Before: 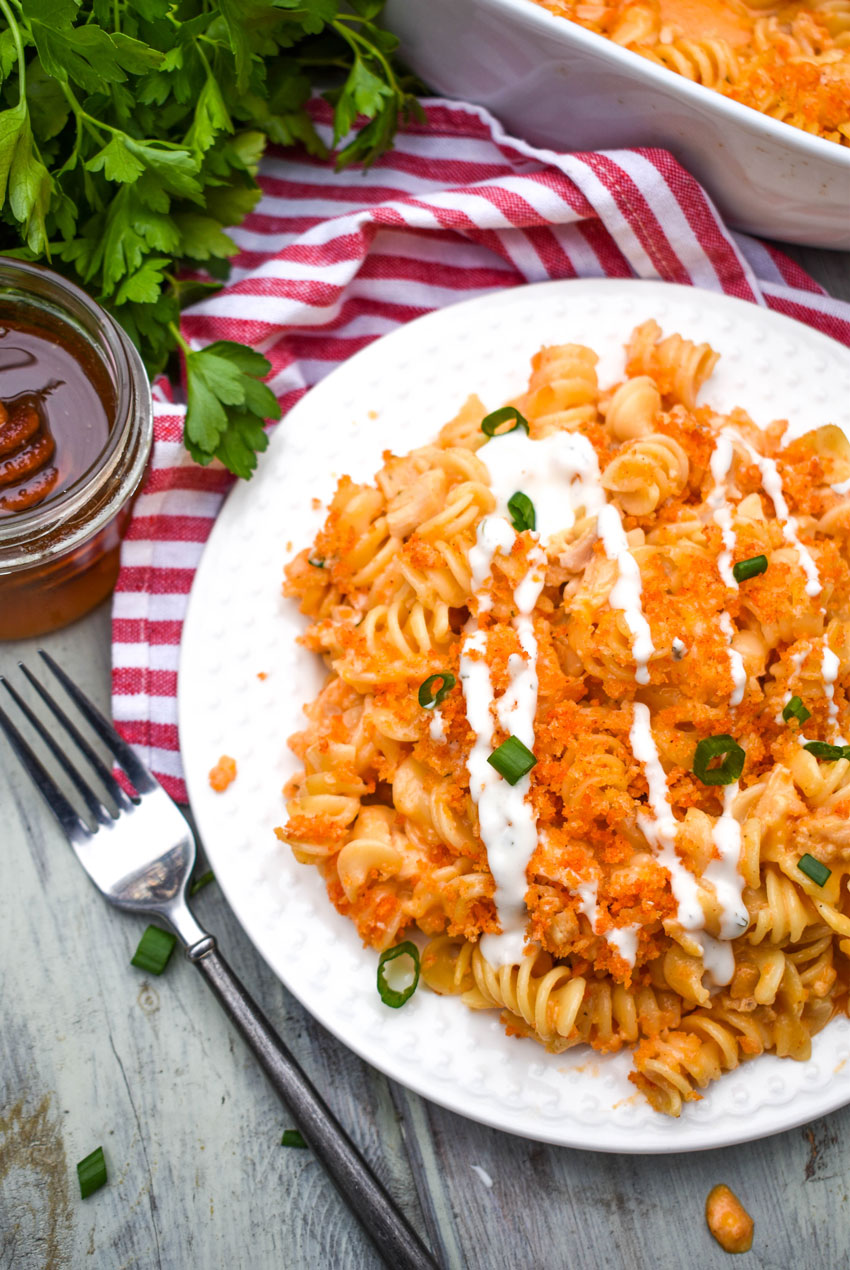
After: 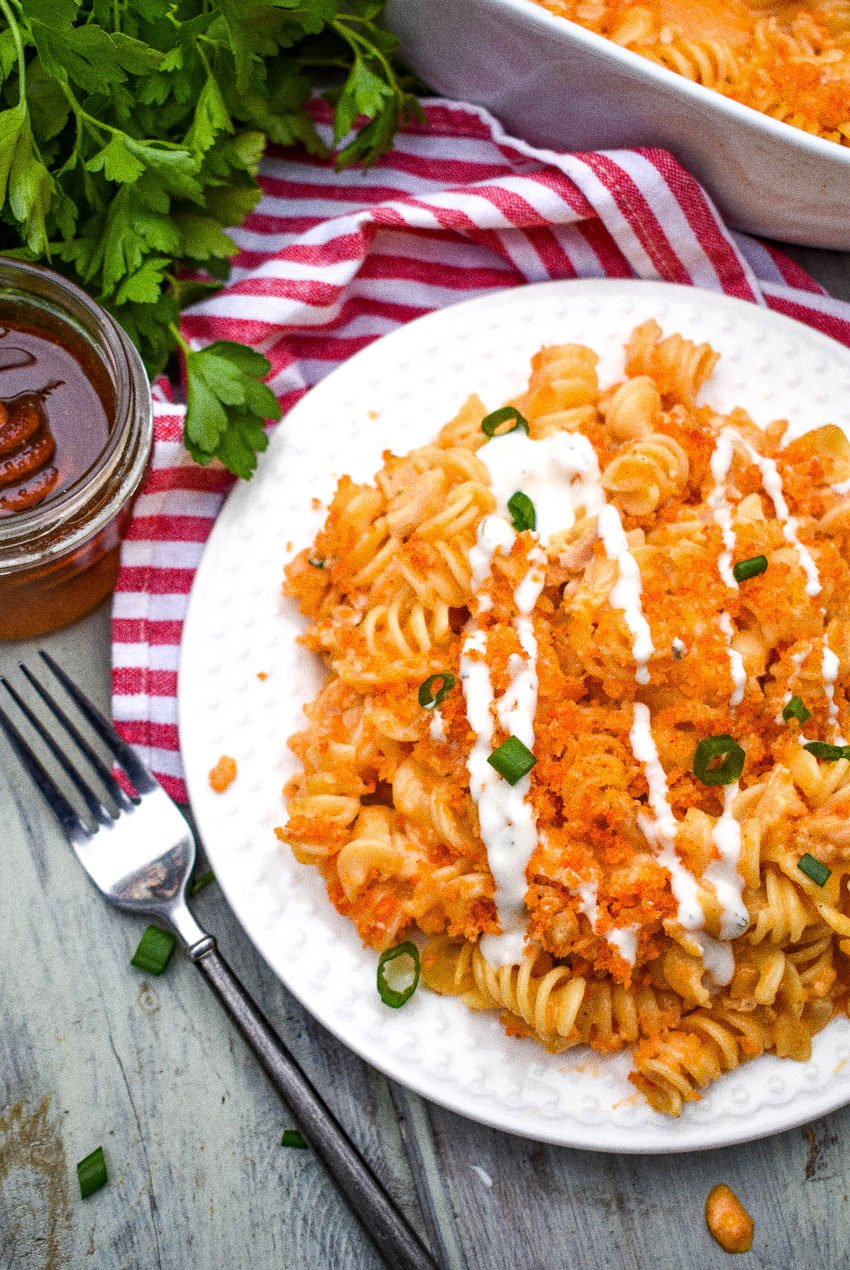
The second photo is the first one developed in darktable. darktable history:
haze removal: compatibility mode true, adaptive false
grain: coarseness 0.09 ISO, strength 40%
